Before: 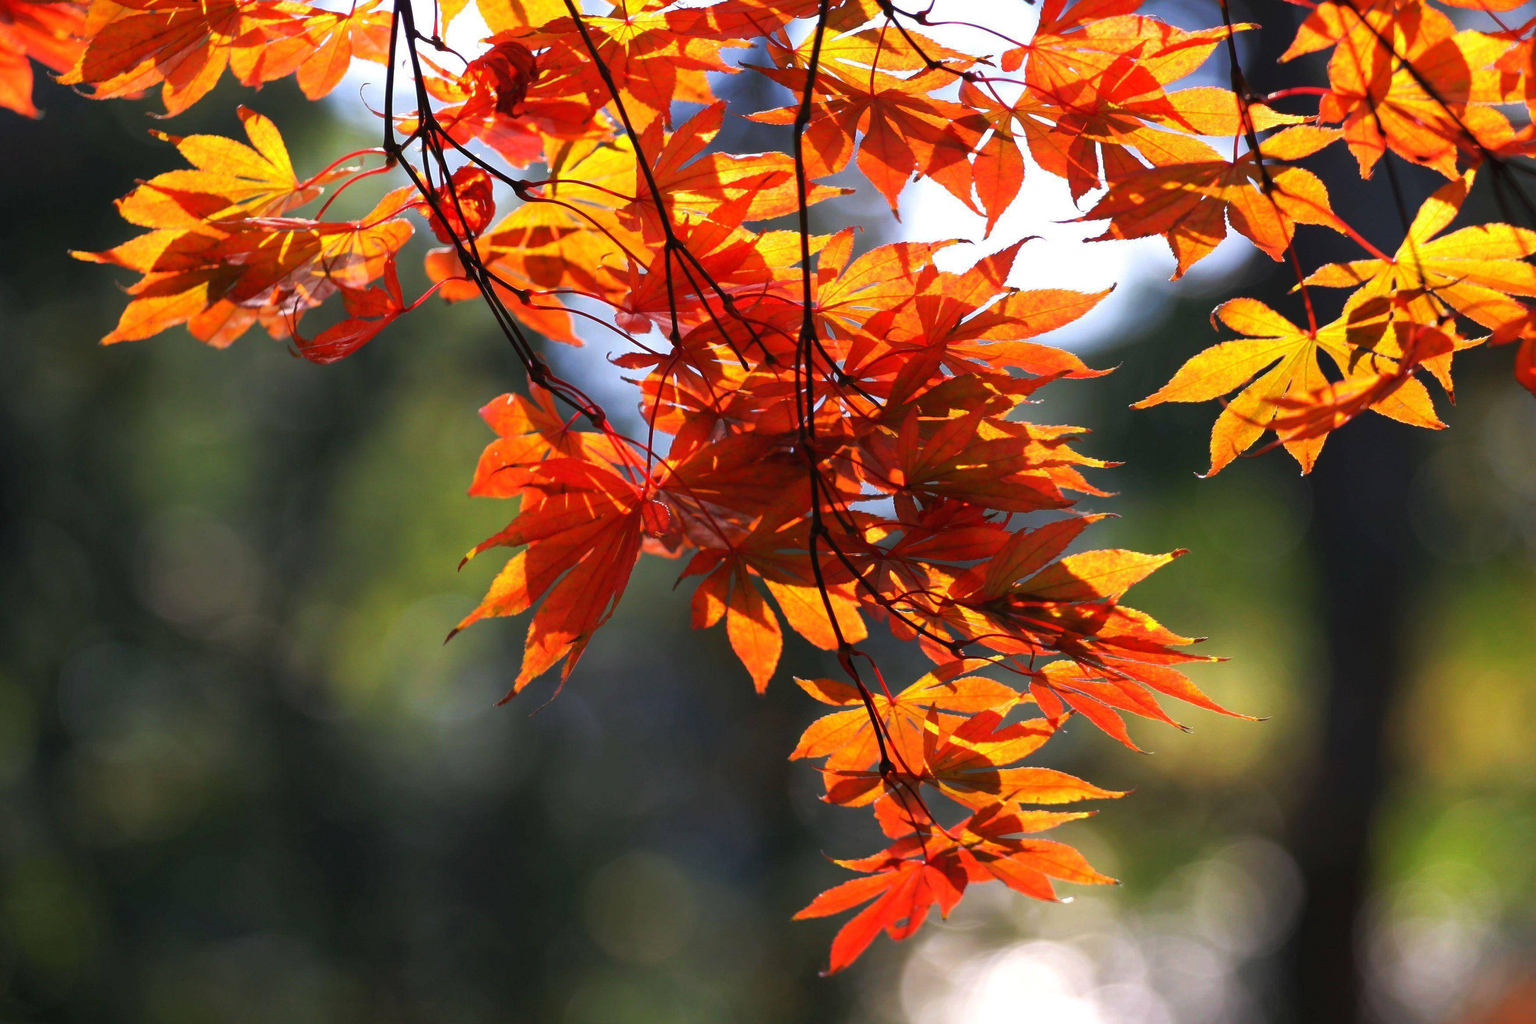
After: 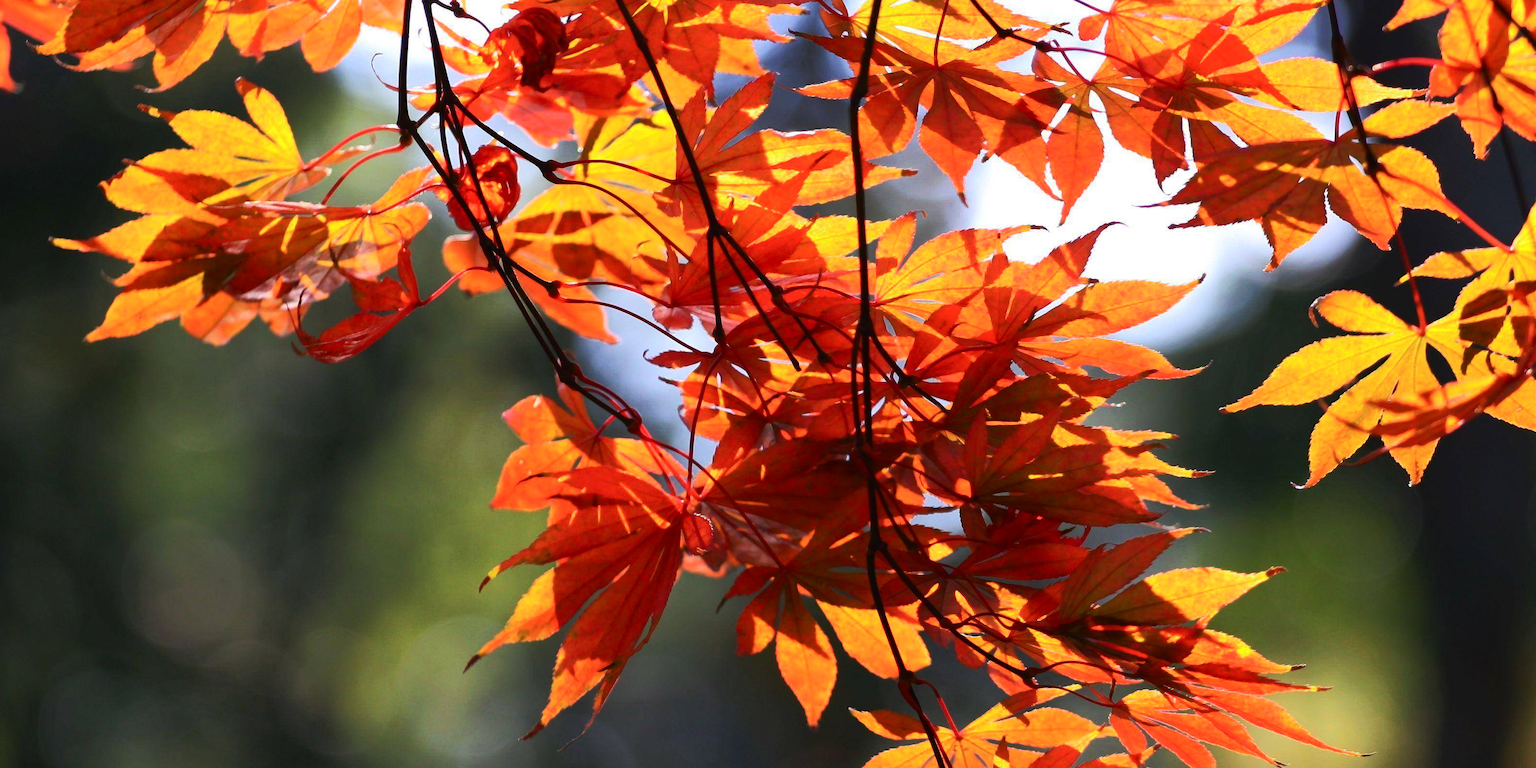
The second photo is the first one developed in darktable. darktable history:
crop: left 1.548%, top 3.443%, right 7.769%, bottom 28.49%
tone curve: curves: ch0 [(0, 0) (0.003, 0.005) (0.011, 0.011) (0.025, 0.022) (0.044, 0.035) (0.069, 0.051) (0.1, 0.073) (0.136, 0.106) (0.177, 0.147) (0.224, 0.195) (0.277, 0.253) (0.335, 0.315) (0.399, 0.388) (0.468, 0.488) (0.543, 0.586) (0.623, 0.685) (0.709, 0.764) (0.801, 0.838) (0.898, 0.908) (1, 1)], color space Lab, independent channels, preserve colors none
